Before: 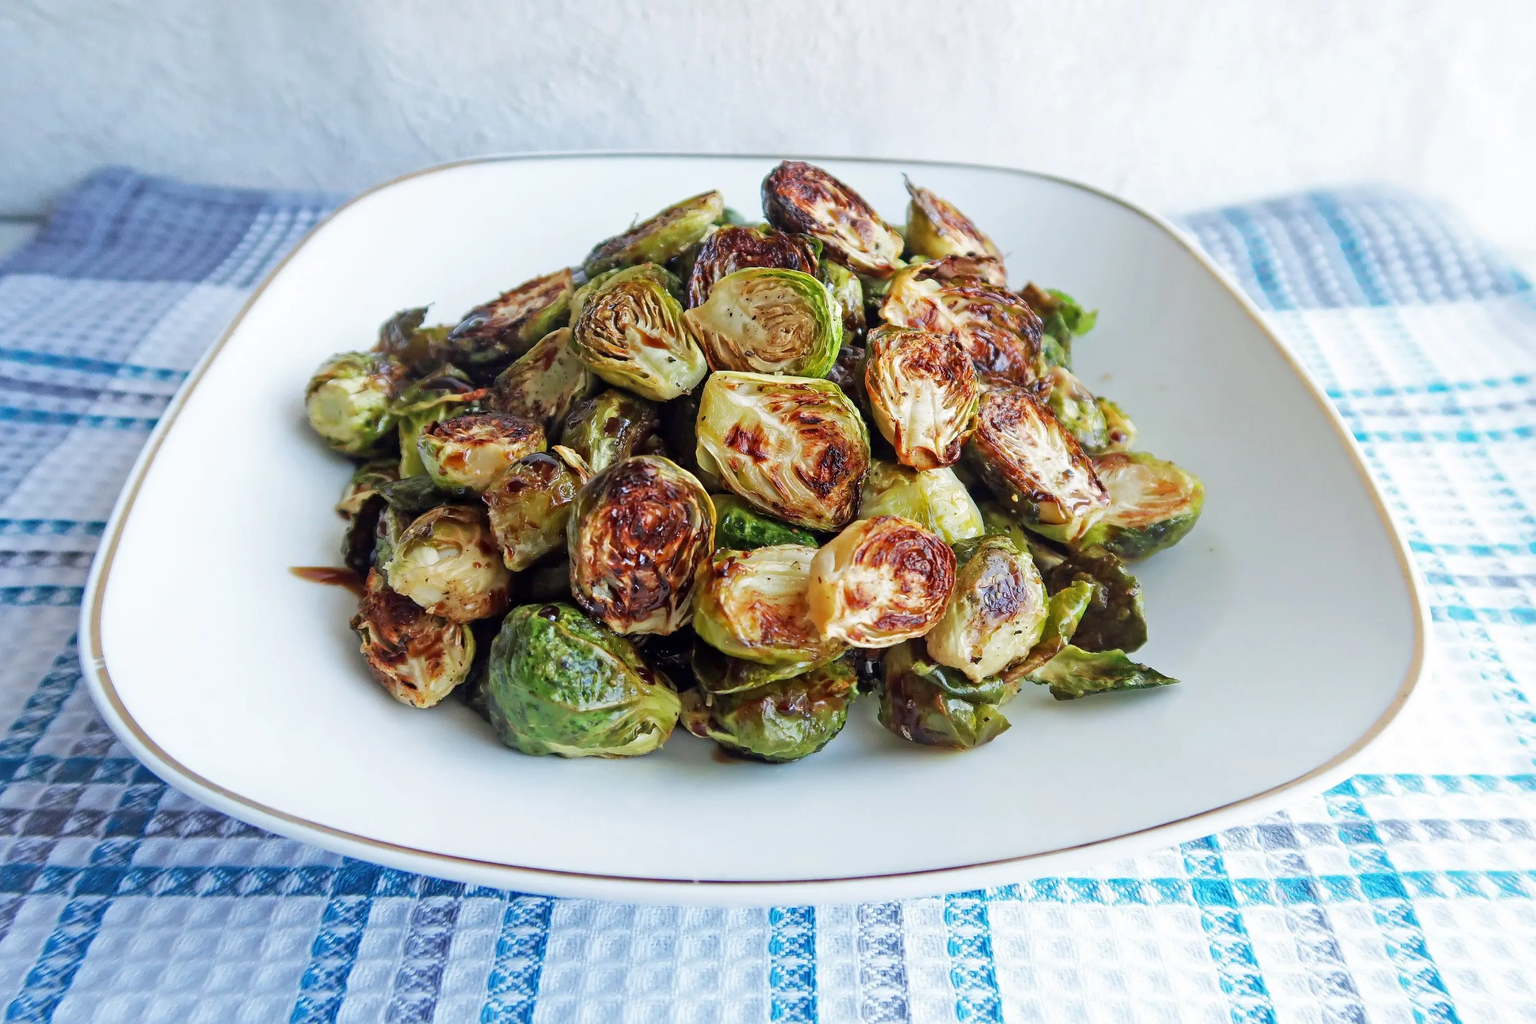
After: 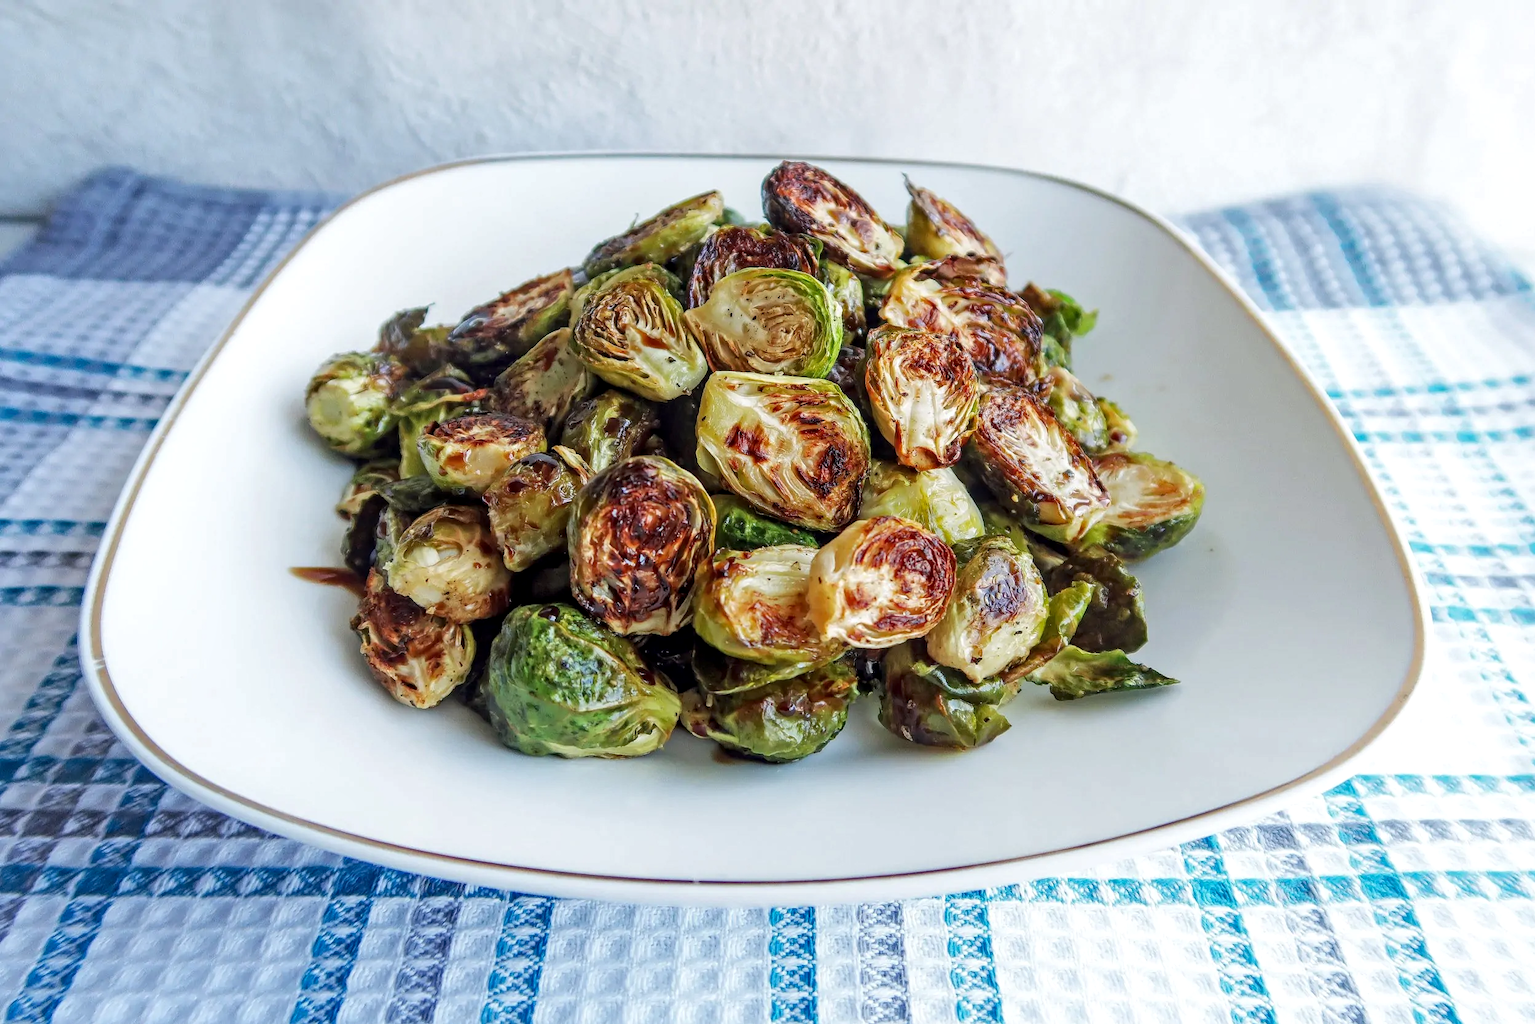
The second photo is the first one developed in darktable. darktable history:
local contrast: highlights 27%, detail 130%
